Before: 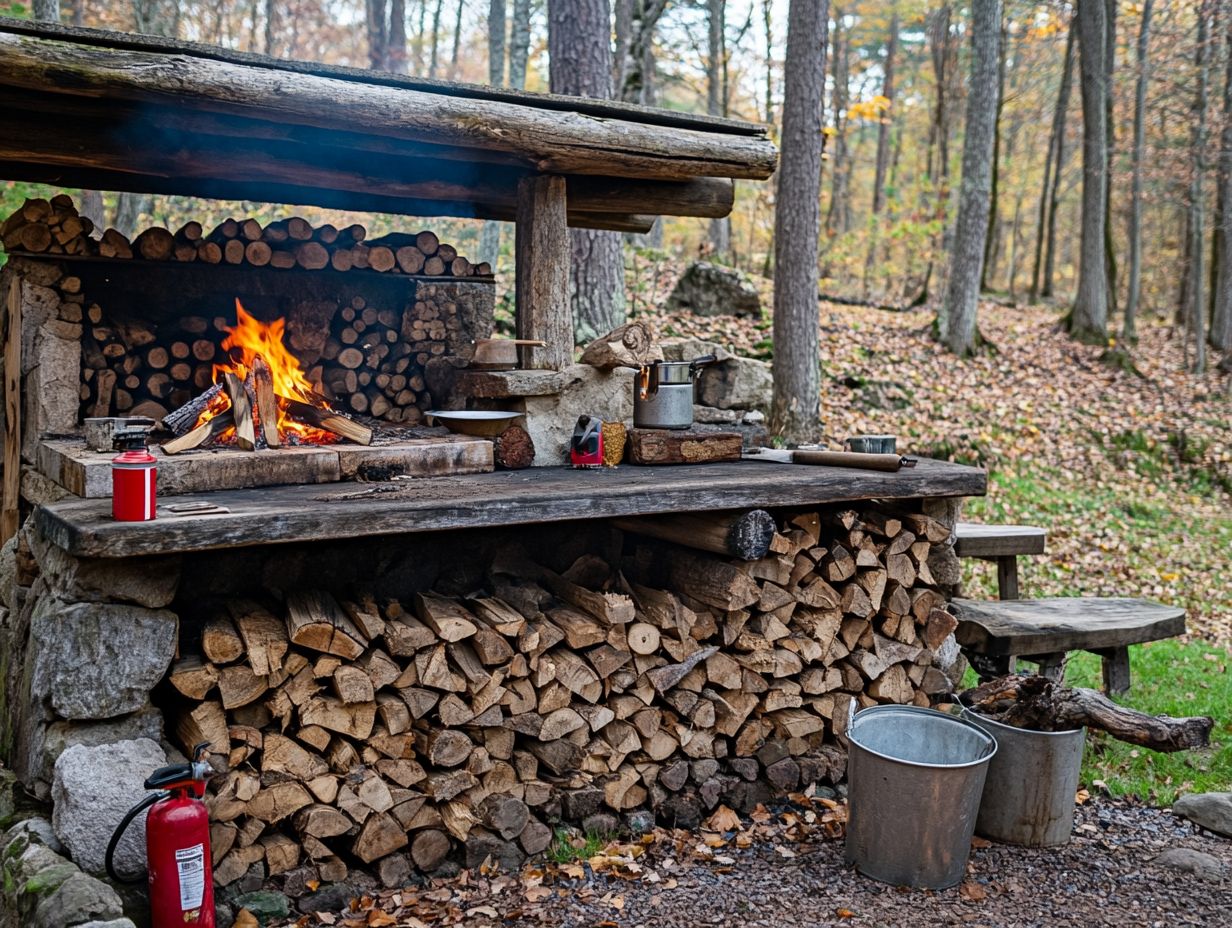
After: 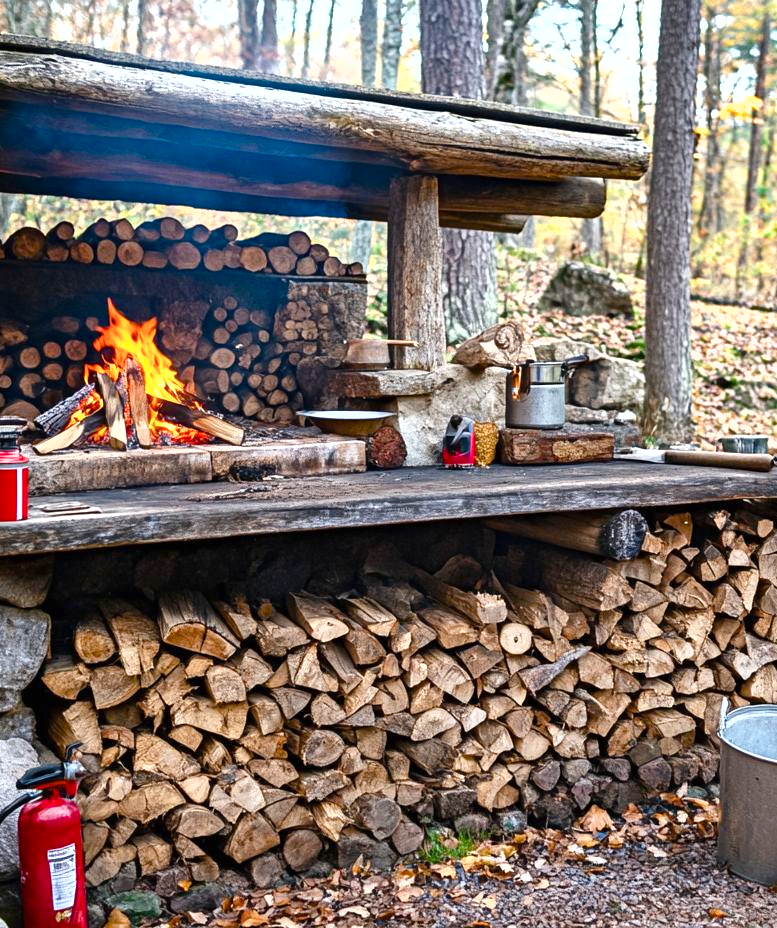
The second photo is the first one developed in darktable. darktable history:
exposure: black level correction 0, exposure 0.898 EV, compensate exposure bias true, compensate highlight preservation false
color balance rgb: linear chroma grading › global chroma 0.746%, perceptual saturation grading › global saturation 20%, perceptual saturation grading › highlights -25.445%, perceptual saturation grading › shadows 25.75%
crop: left 10.451%, right 26.438%
shadows and highlights: shadows 11.94, white point adjustment 1.22, highlights color adjustment 49.41%, soften with gaussian
